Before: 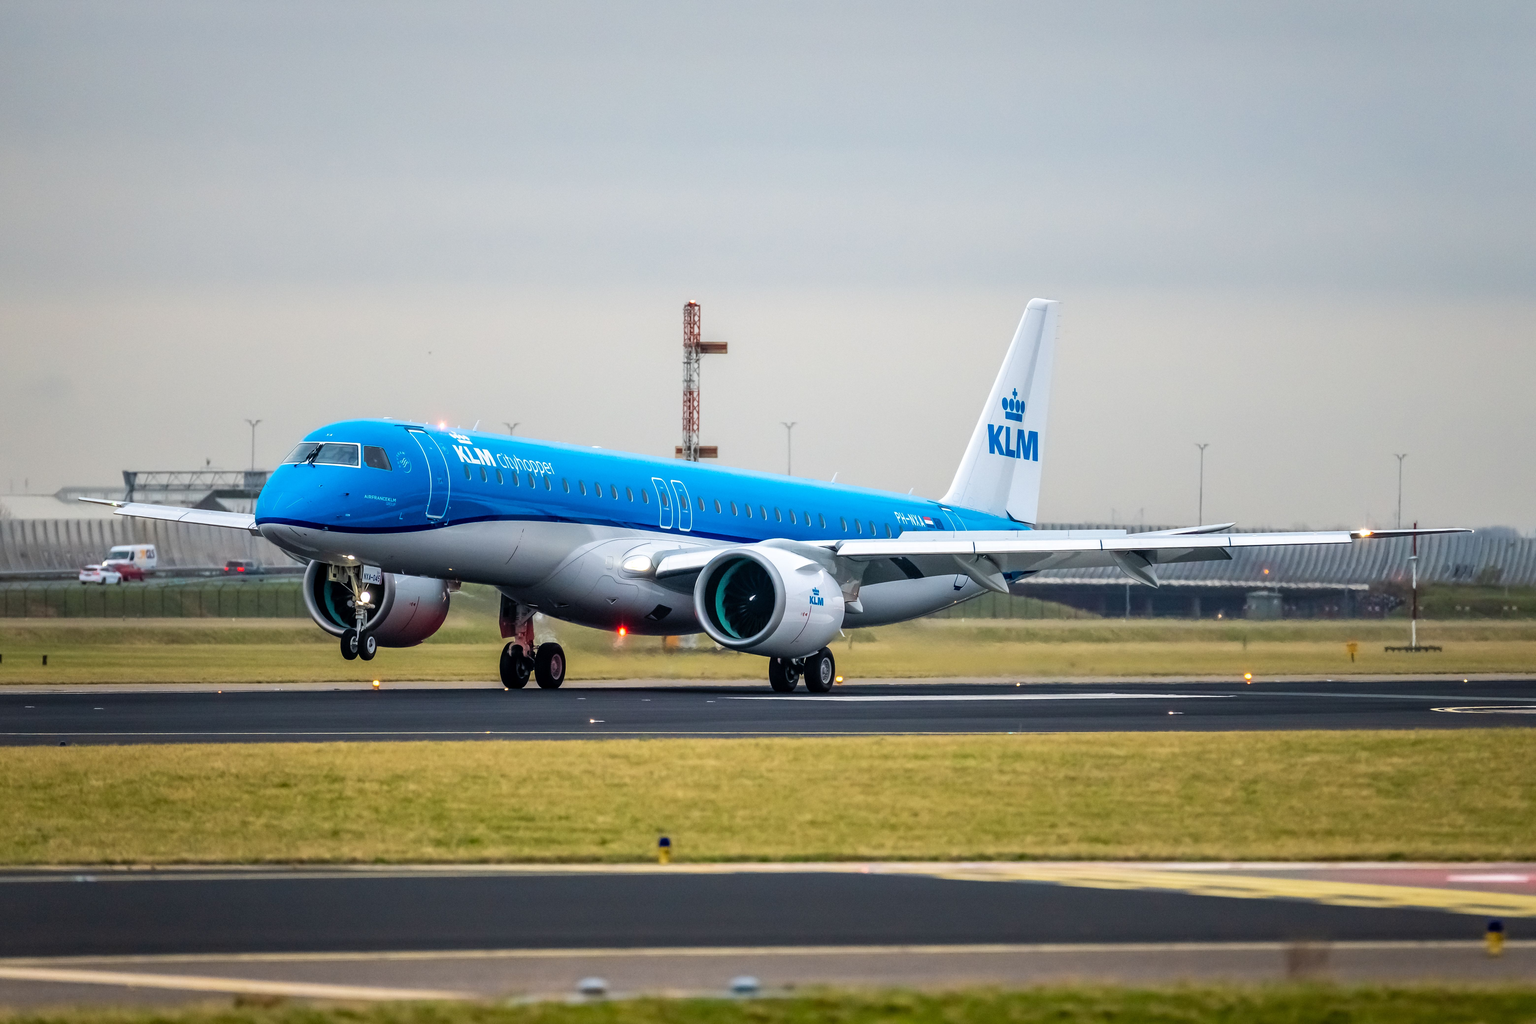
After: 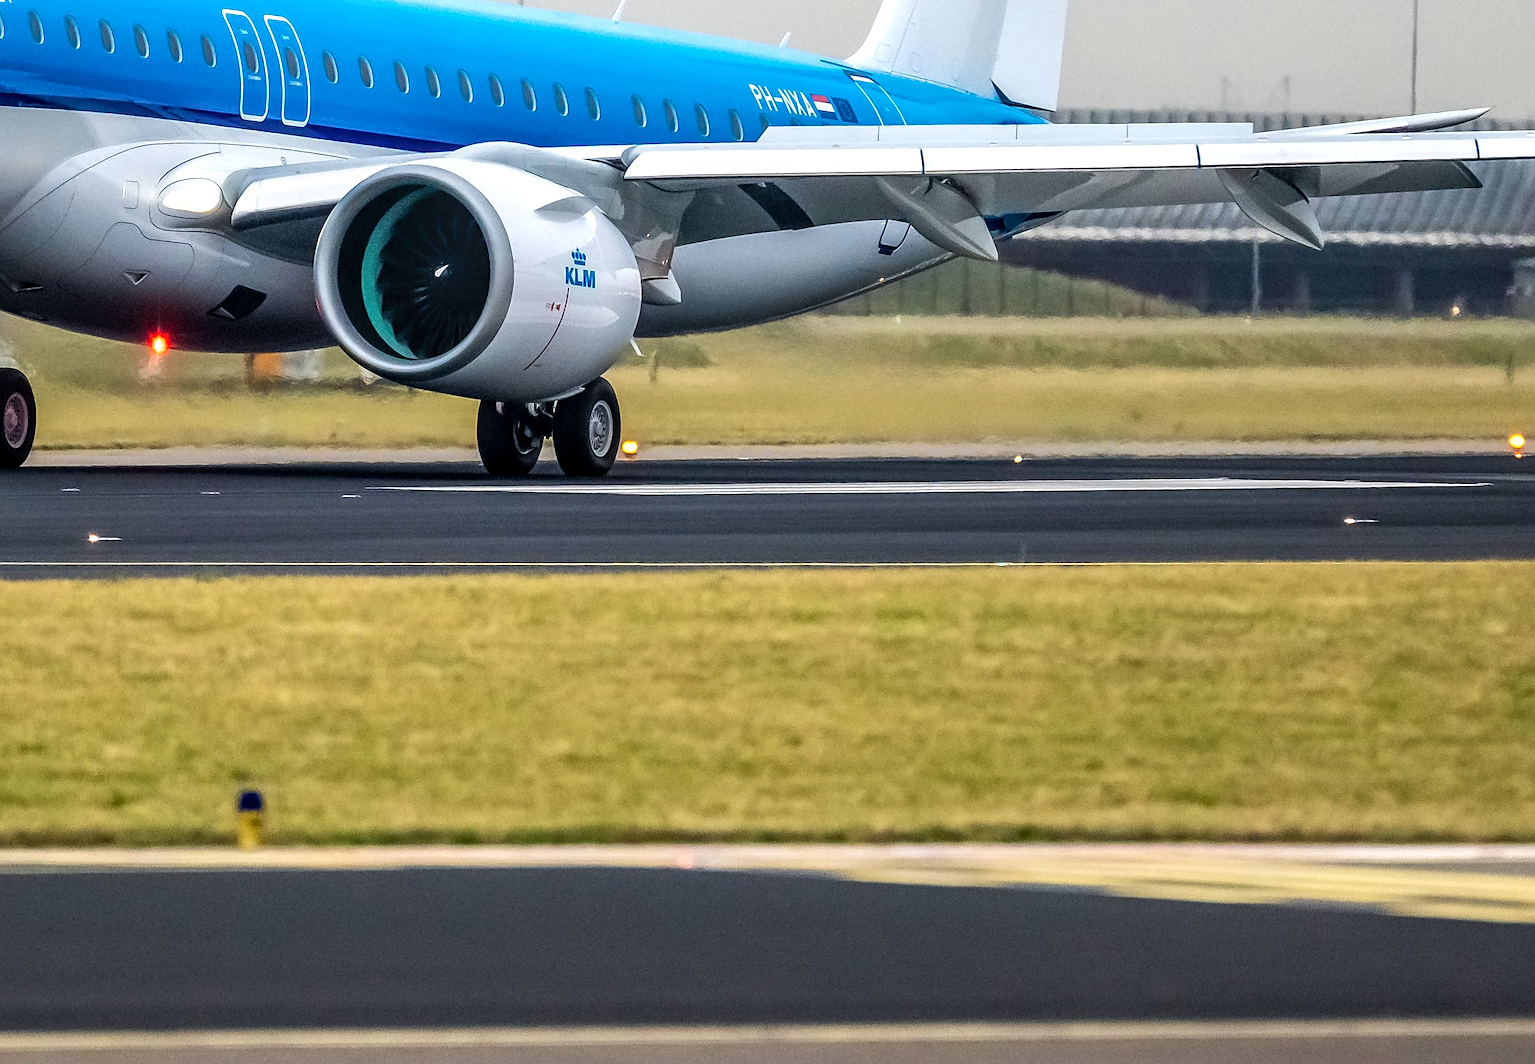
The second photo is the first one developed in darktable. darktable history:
exposure: exposure 0.151 EV, compensate highlight preservation false
sharpen: on, module defaults
crop: left 35.767%, top 46.222%, right 18.138%, bottom 5.852%
local contrast: on, module defaults
tone equalizer: edges refinement/feathering 500, mask exposure compensation -1.57 EV, preserve details guided filter
